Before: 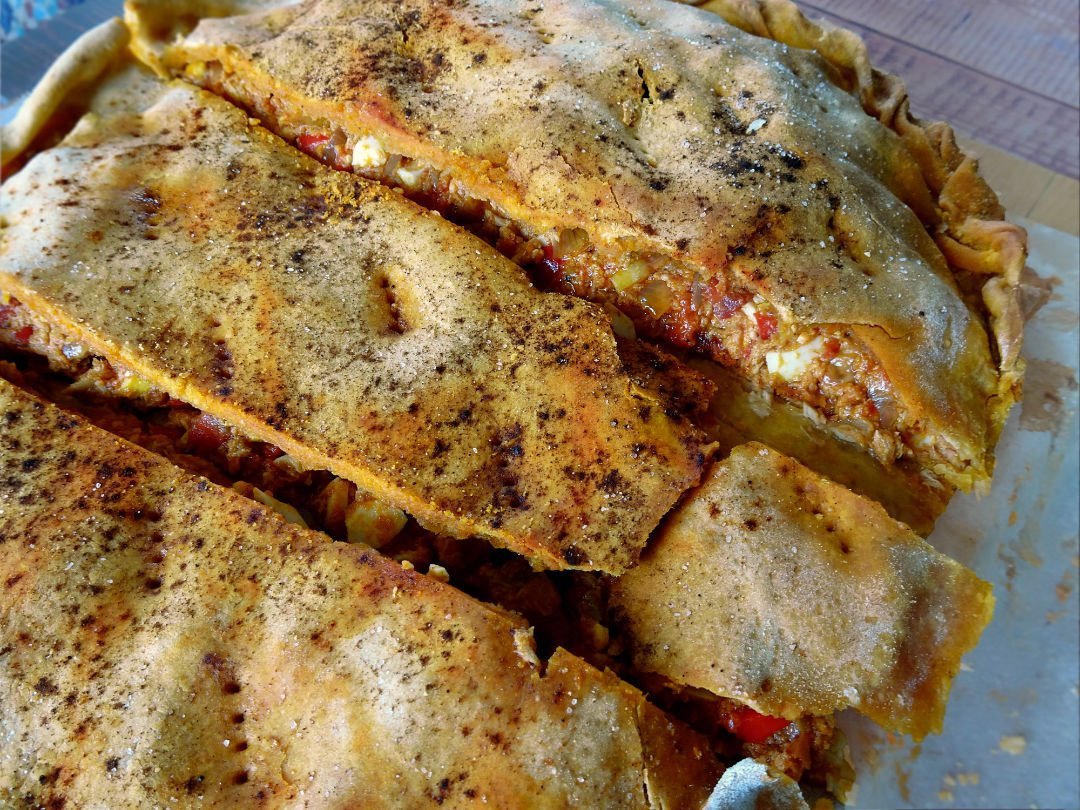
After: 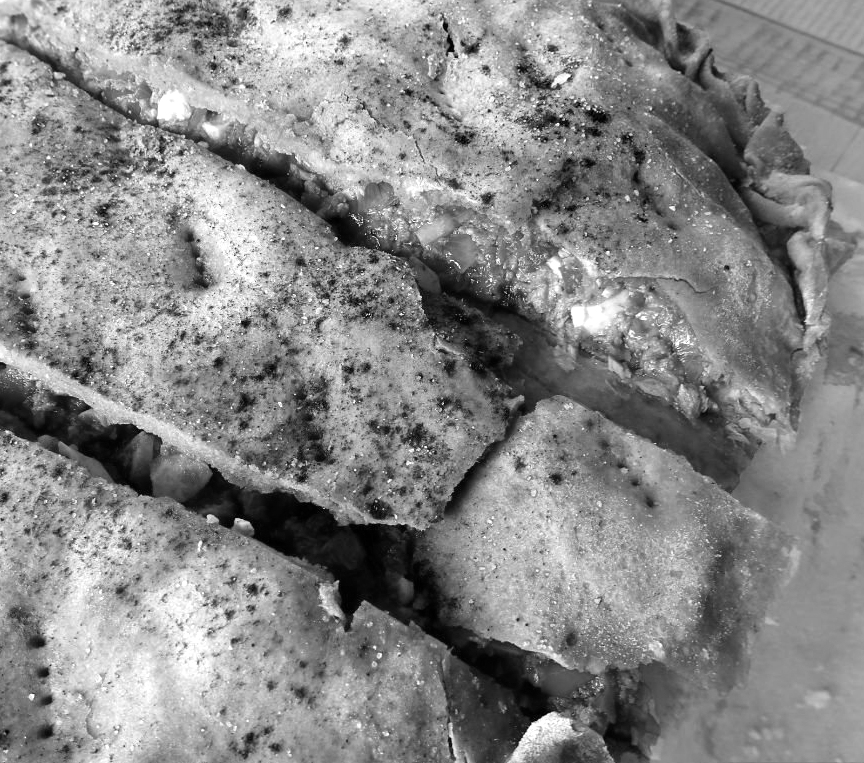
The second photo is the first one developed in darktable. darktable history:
crop and rotate: left 18.061%, top 5.743%, right 1.853%
exposure: exposure 0.407 EV, compensate highlight preservation false
contrast brightness saturation: saturation -1
